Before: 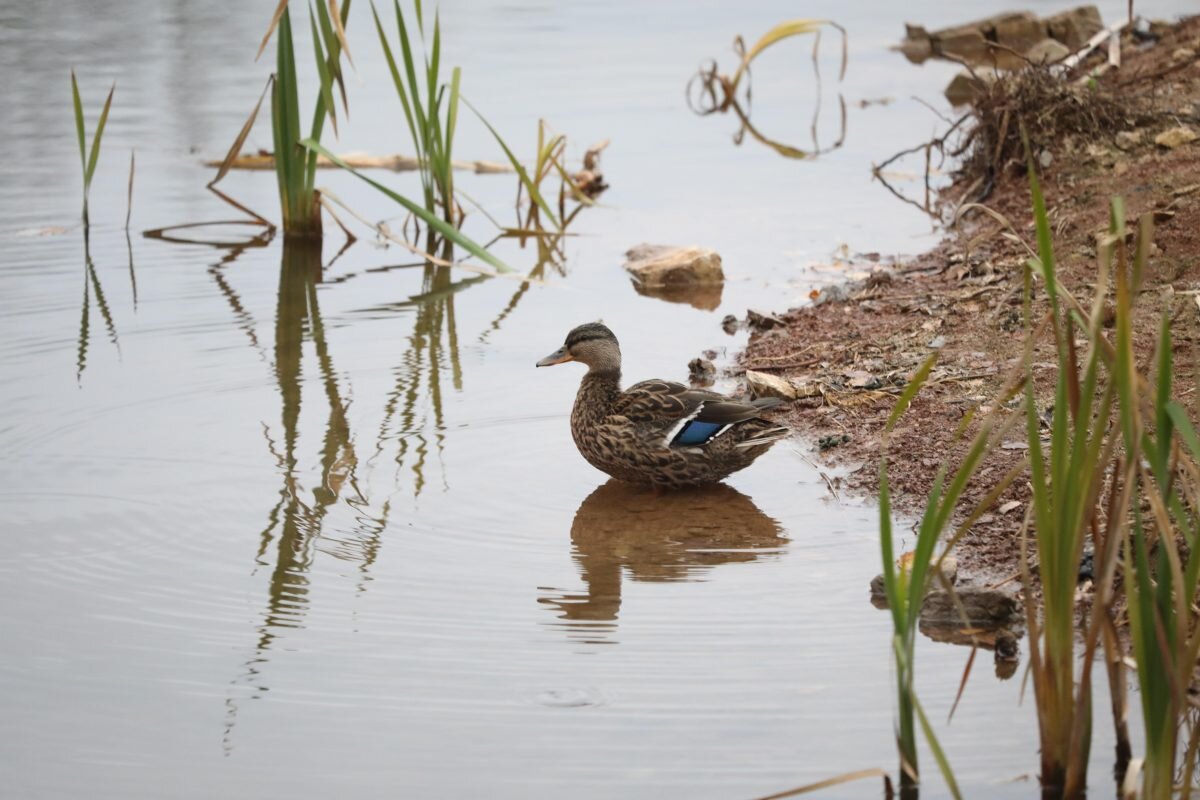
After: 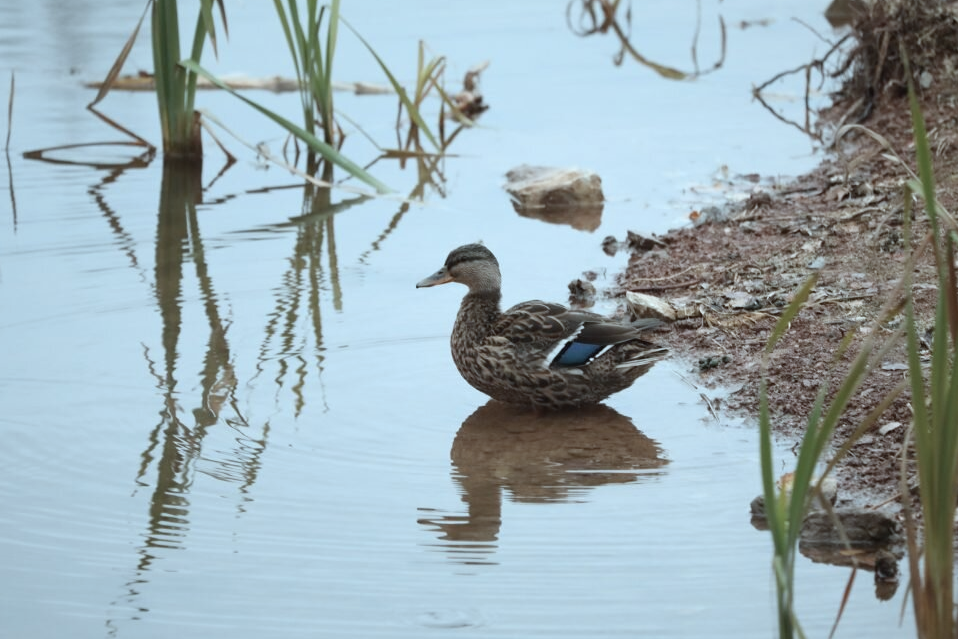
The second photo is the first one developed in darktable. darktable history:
crop and rotate: left 10.071%, top 10.071%, right 10.02%, bottom 10.02%
color correction: highlights a* -12.64, highlights b* -18.1, saturation 0.7
